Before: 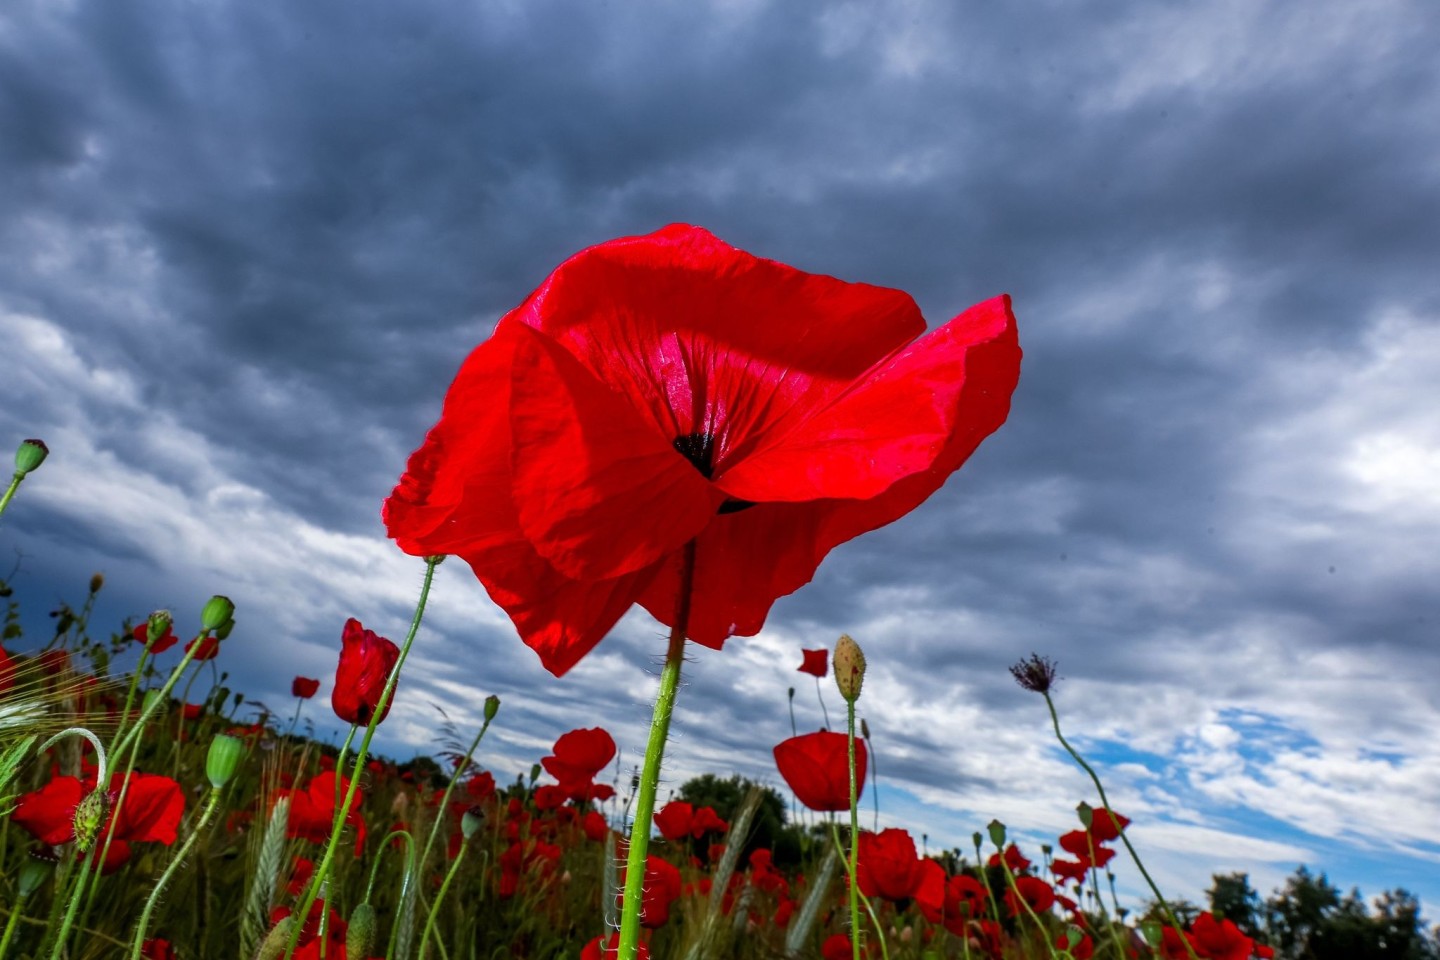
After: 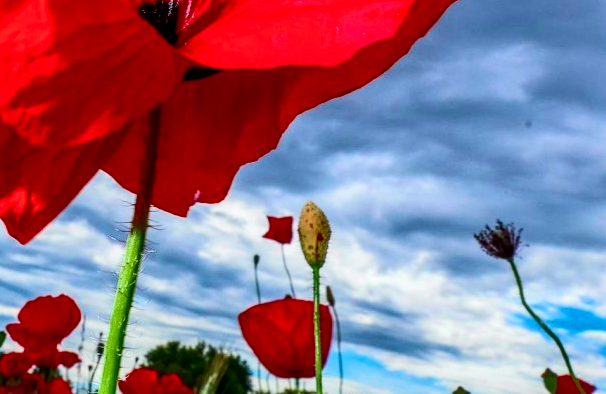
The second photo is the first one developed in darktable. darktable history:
crop: left 37.221%, top 45.169%, right 20.63%, bottom 13.777%
tone curve: curves: ch0 [(0, 0.003) (0.044, 0.032) (0.12, 0.089) (0.197, 0.168) (0.281, 0.273) (0.468, 0.548) (0.588, 0.71) (0.701, 0.815) (0.86, 0.922) (1, 0.982)]; ch1 [(0, 0) (0.247, 0.215) (0.433, 0.382) (0.466, 0.426) (0.493, 0.481) (0.501, 0.5) (0.517, 0.524) (0.557, 0.582) (0.598, 0.651) (0.671, 0.735) (0.796, 0.85) (1, 1)]; ch2 [(0, 0) (0.249, 0.216) (0.357, 0.317) (0.448, 0.432) (0.478, 0.492) (0.498, 0.499) (0.517, 0.53) (0.537, 0.57) (0.569, 0.623) (0.61, 0.663) (0.706, 0.75) (0.808, 0.809) (0.991, 0.968)], color space Lab, independent channels, preserve colors none
local contrast: on, module defaults
shadows and highlights: soften with gaussian
